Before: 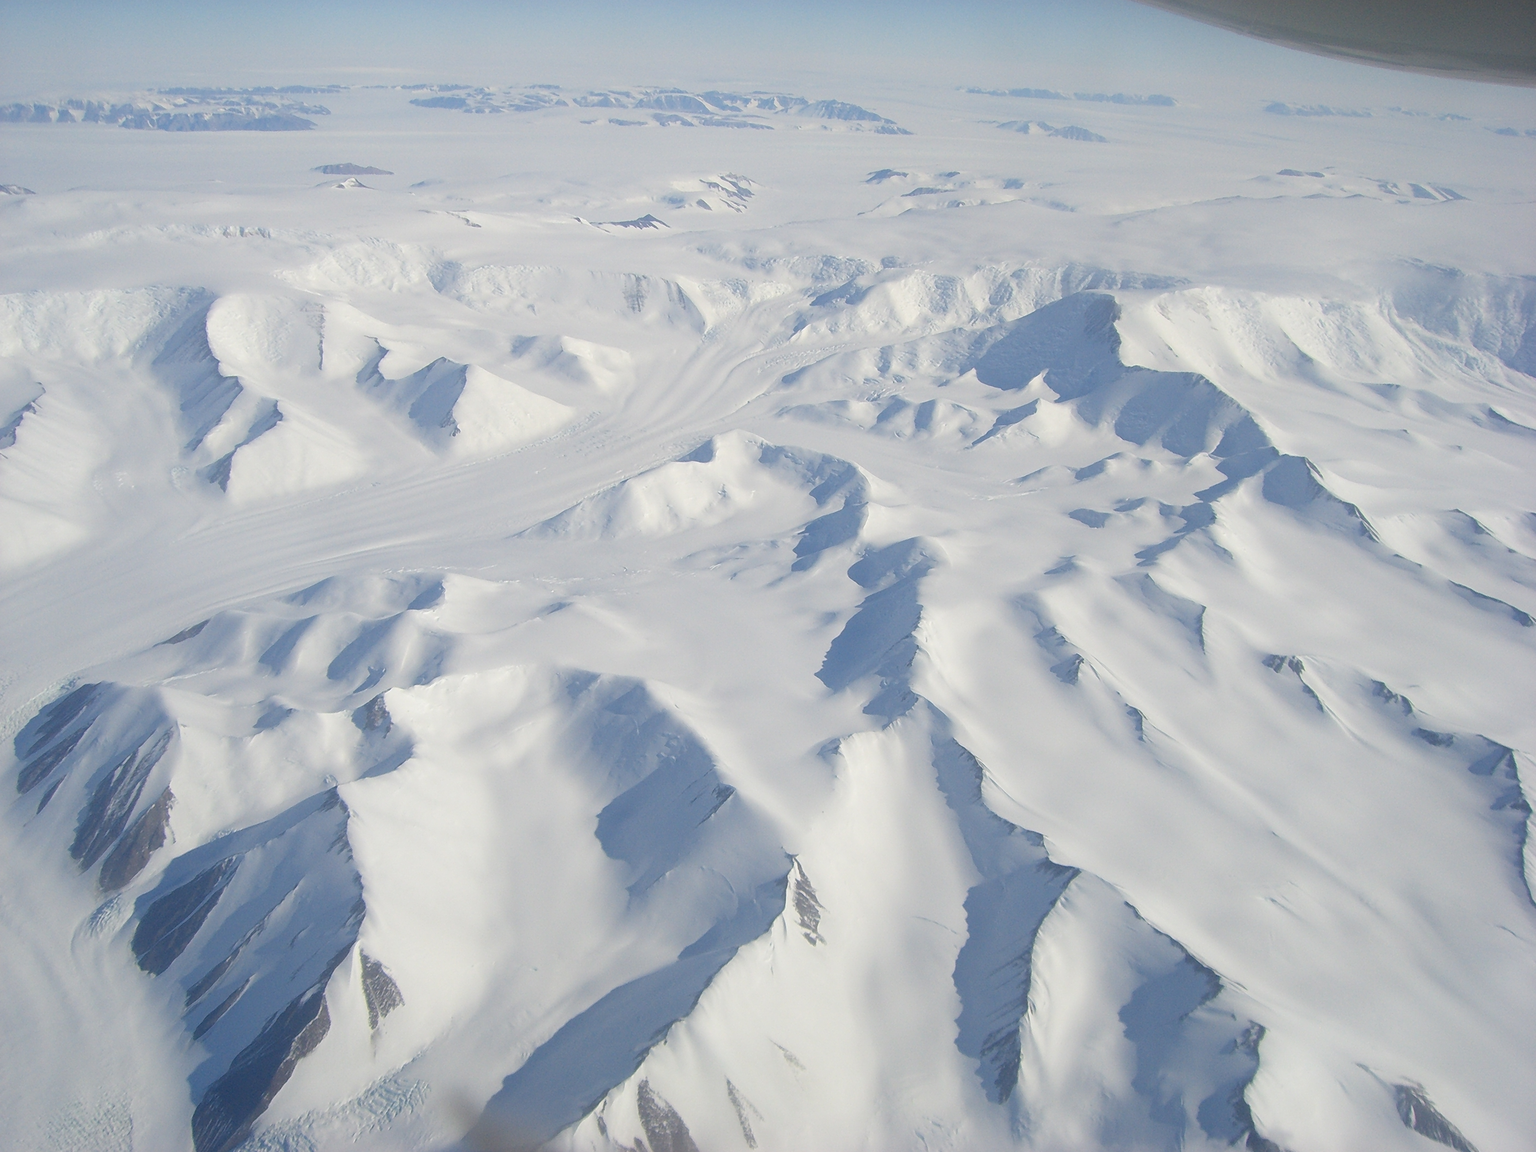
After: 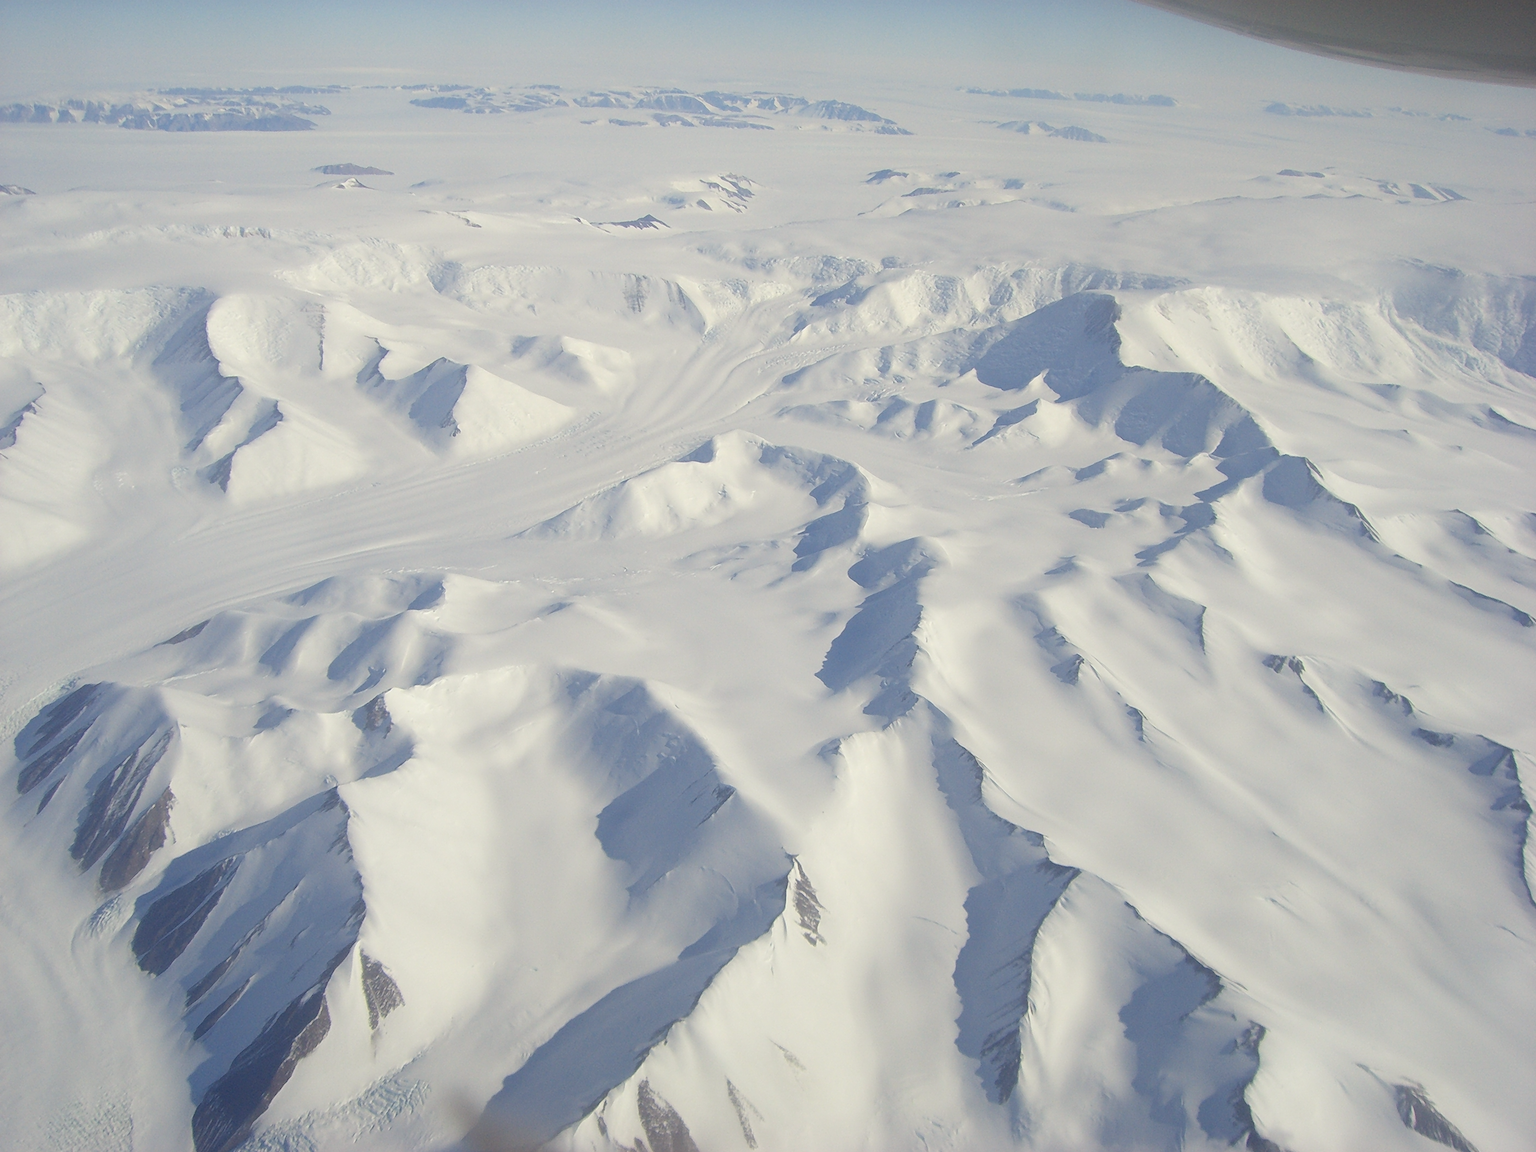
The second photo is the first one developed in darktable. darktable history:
contrast brightness saturation: saturation -0.022
color correction: highlights a* -1.18, highlights b* 4.57, shadows a* 3.57
